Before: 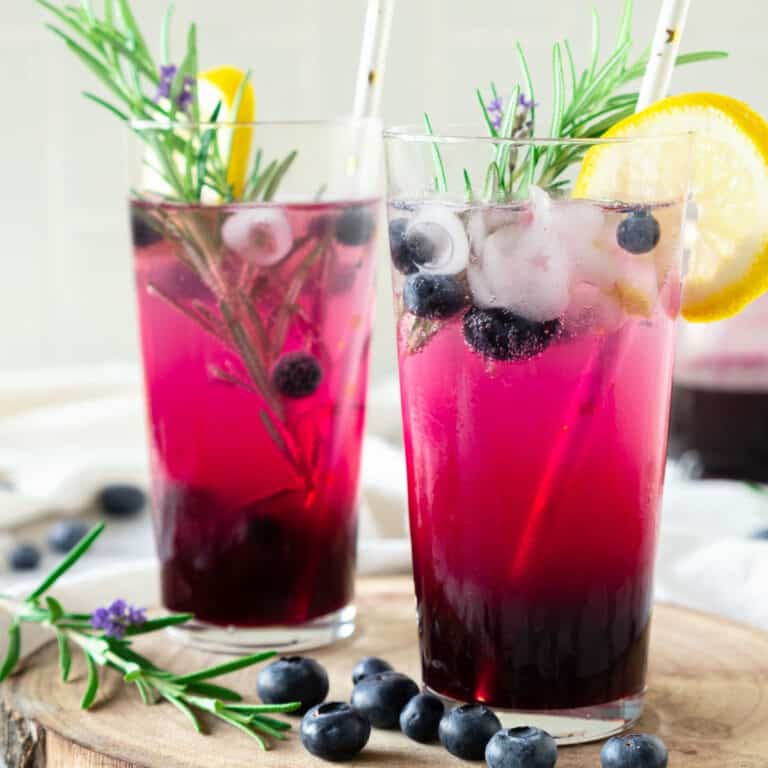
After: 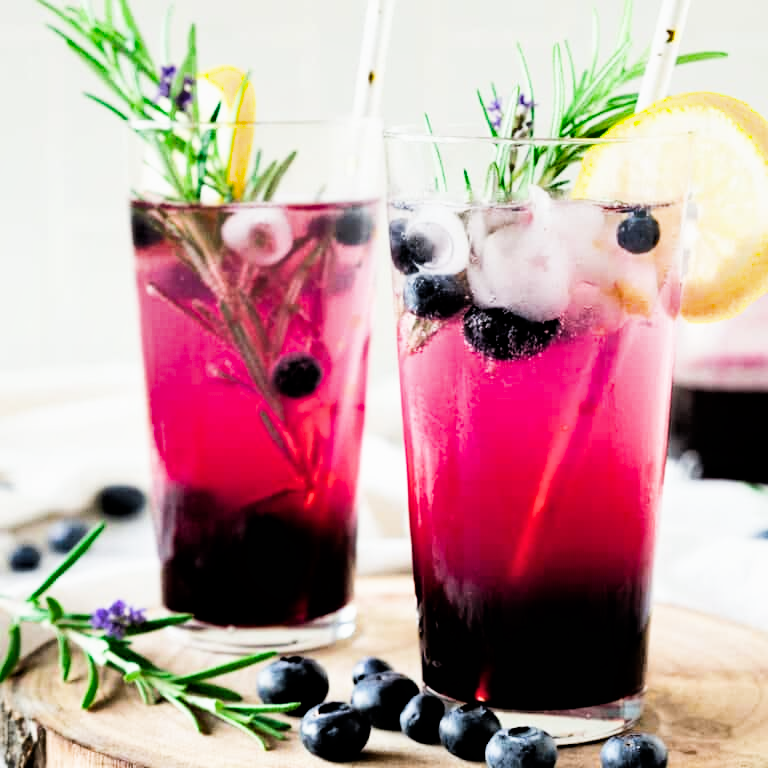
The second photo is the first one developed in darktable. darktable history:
haze removal: compatibility mode true, adaptive false
filmic rgb: black relative exposure -5.09 EV, white relative exposure 3.55 EV, threshold 3.02 EV, hardness 3.16, contrast 1.411, highlights saturation mix -49.94%, enable highlight reconstruction true
shadows and highlights: soften with gaussian
tone equalizer: -8 EV -0.74 EV, -7 EV -0.734 EV, -6 EV -0.578 EV, -5 EV -0.403 EV, -3 EV 0.37 EV, -2 EV 0.6 EV, -1 EV 0.69 EV, +0 EV 0.775 EV
